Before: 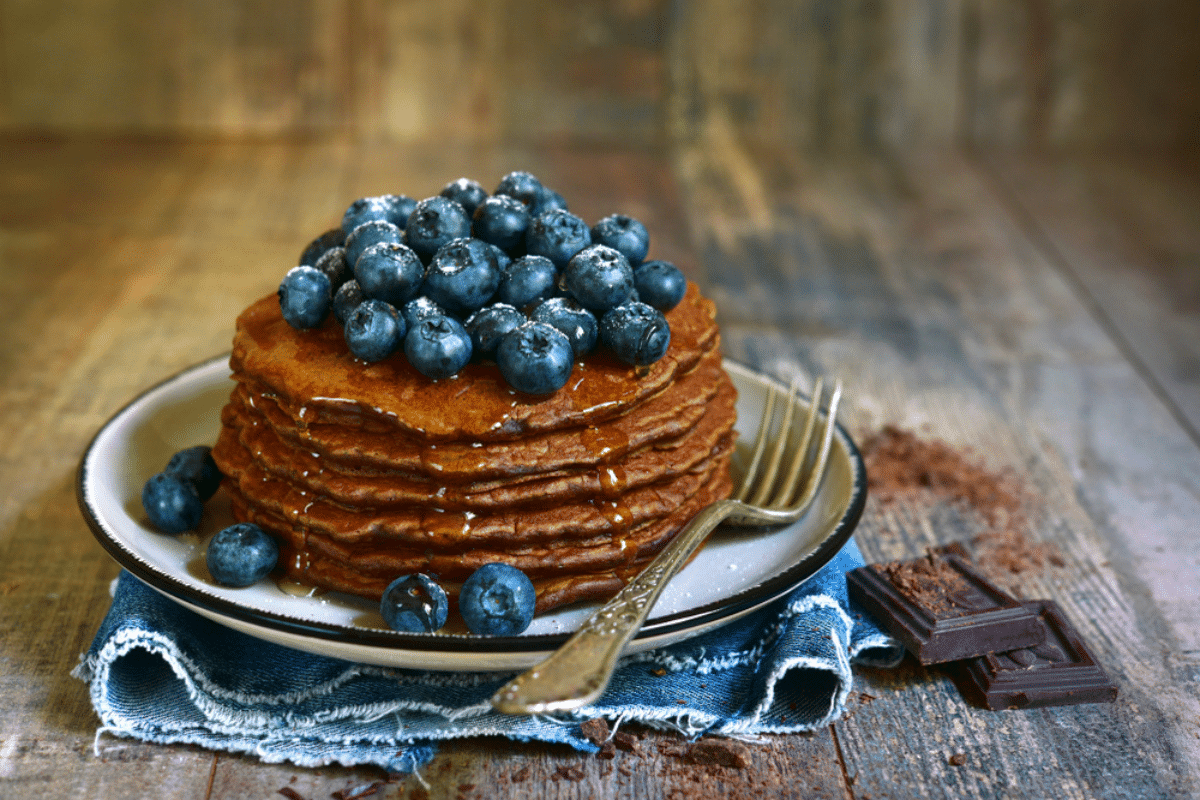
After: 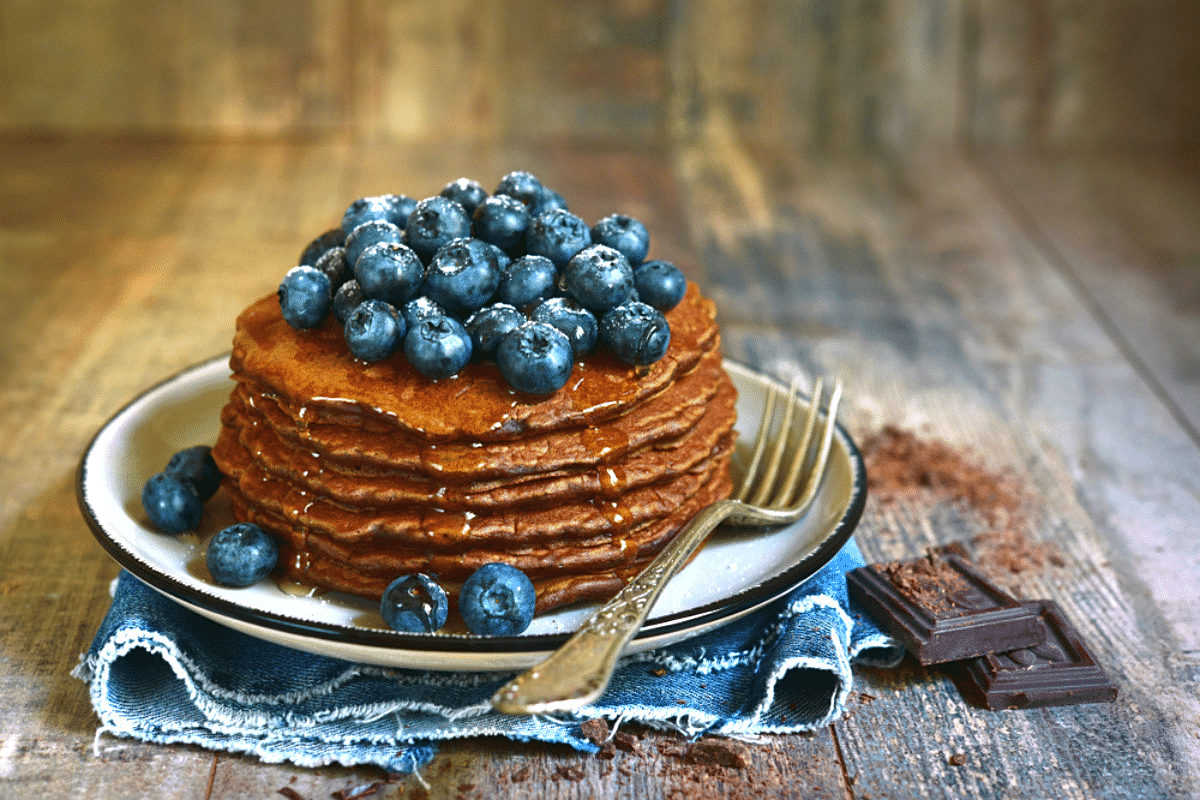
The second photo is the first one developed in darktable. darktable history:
exposure: black level correction -0.002, exposure 0.537 EV, compensate exposure bias true, compensate highlight preservation false
sharpen: amount 0.215
